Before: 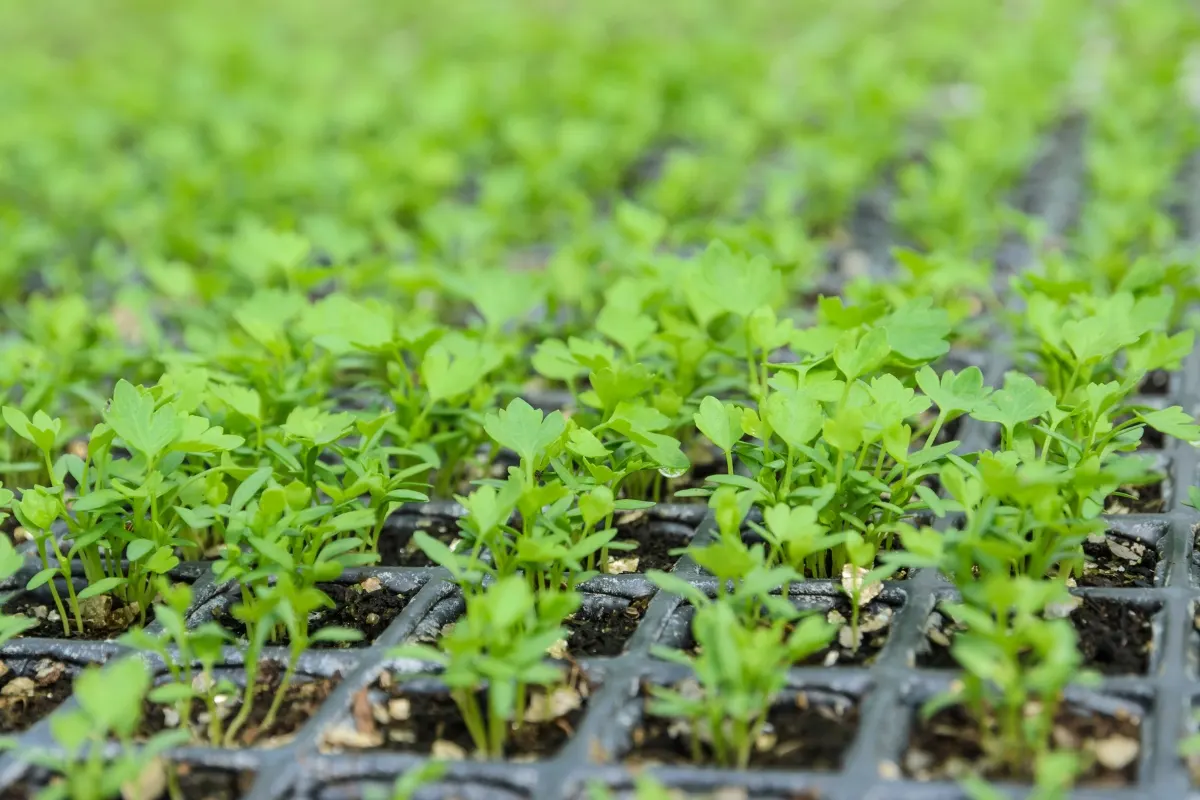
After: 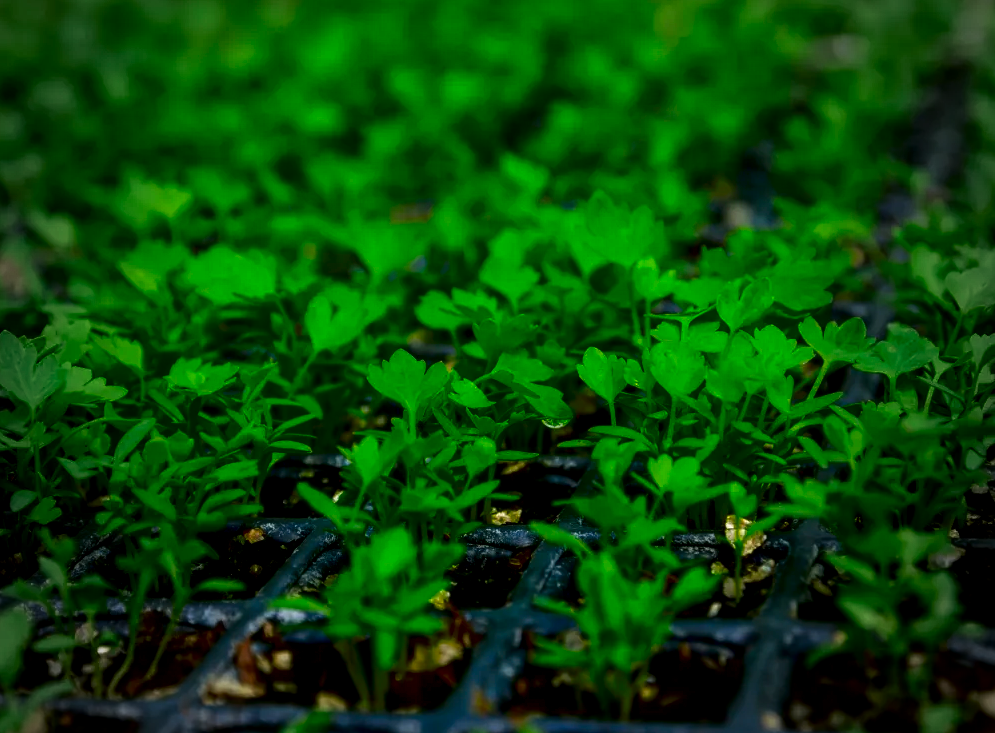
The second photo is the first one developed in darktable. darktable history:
local contrast: on, module defaults
contrast brightness saturation: brightness -0.996, saturation 0.996
vignetting: fall-off start 63.84%, width/height ratio 0.878
crop: left 9.8%, top 6.213%, right 7.268%, bottom 2.118%
